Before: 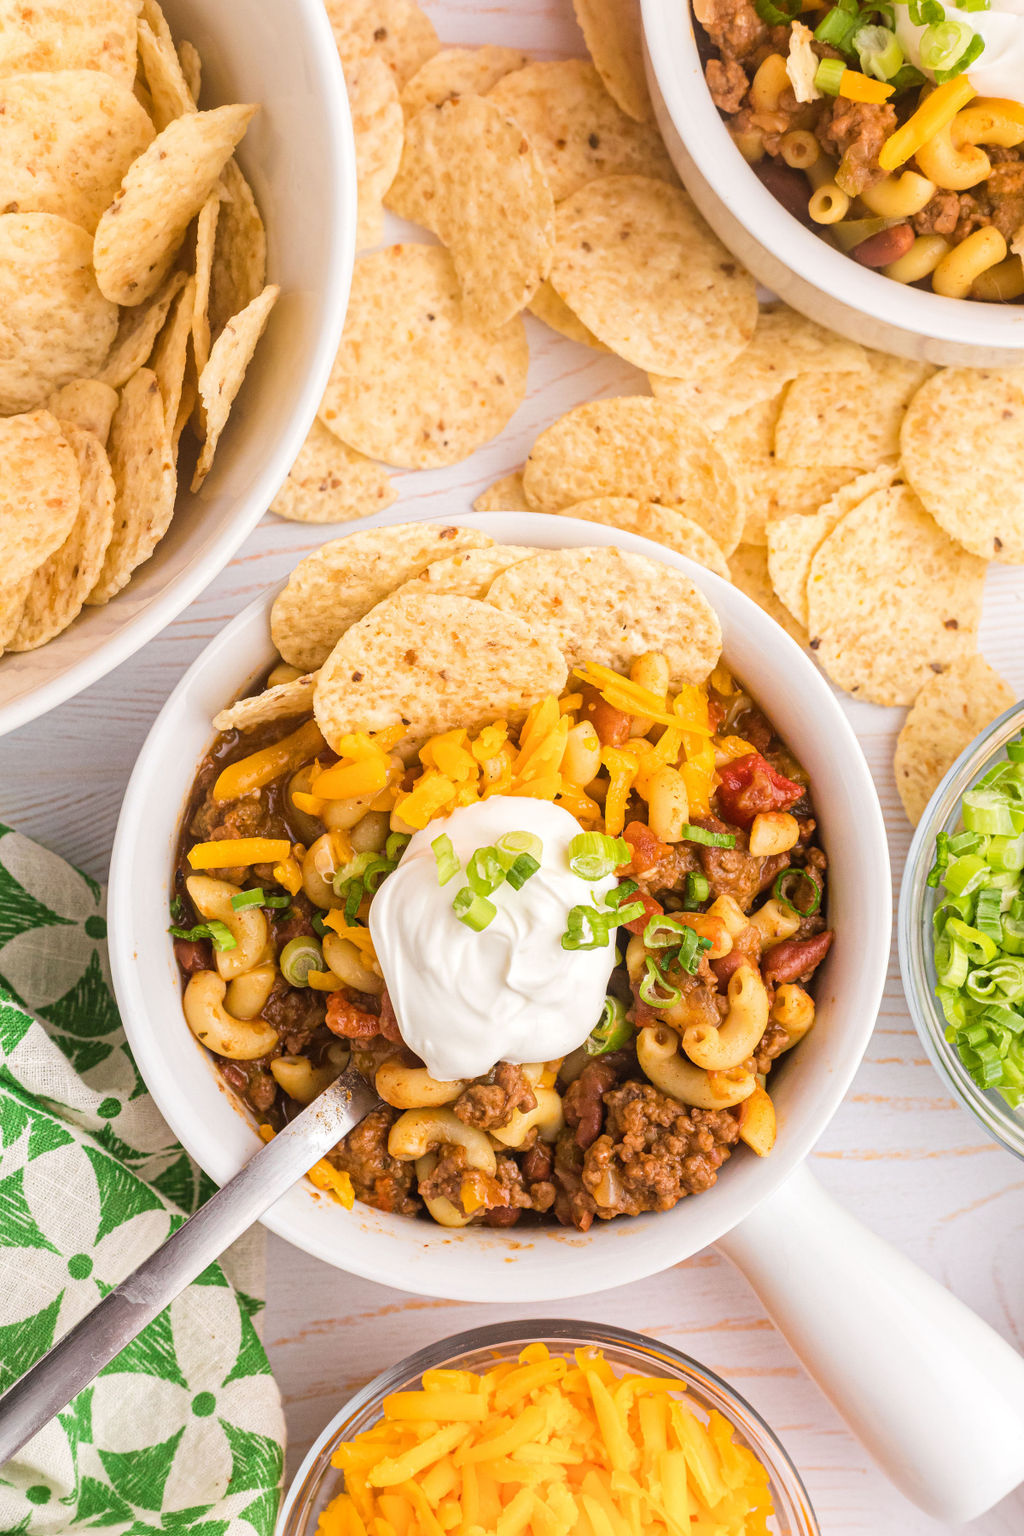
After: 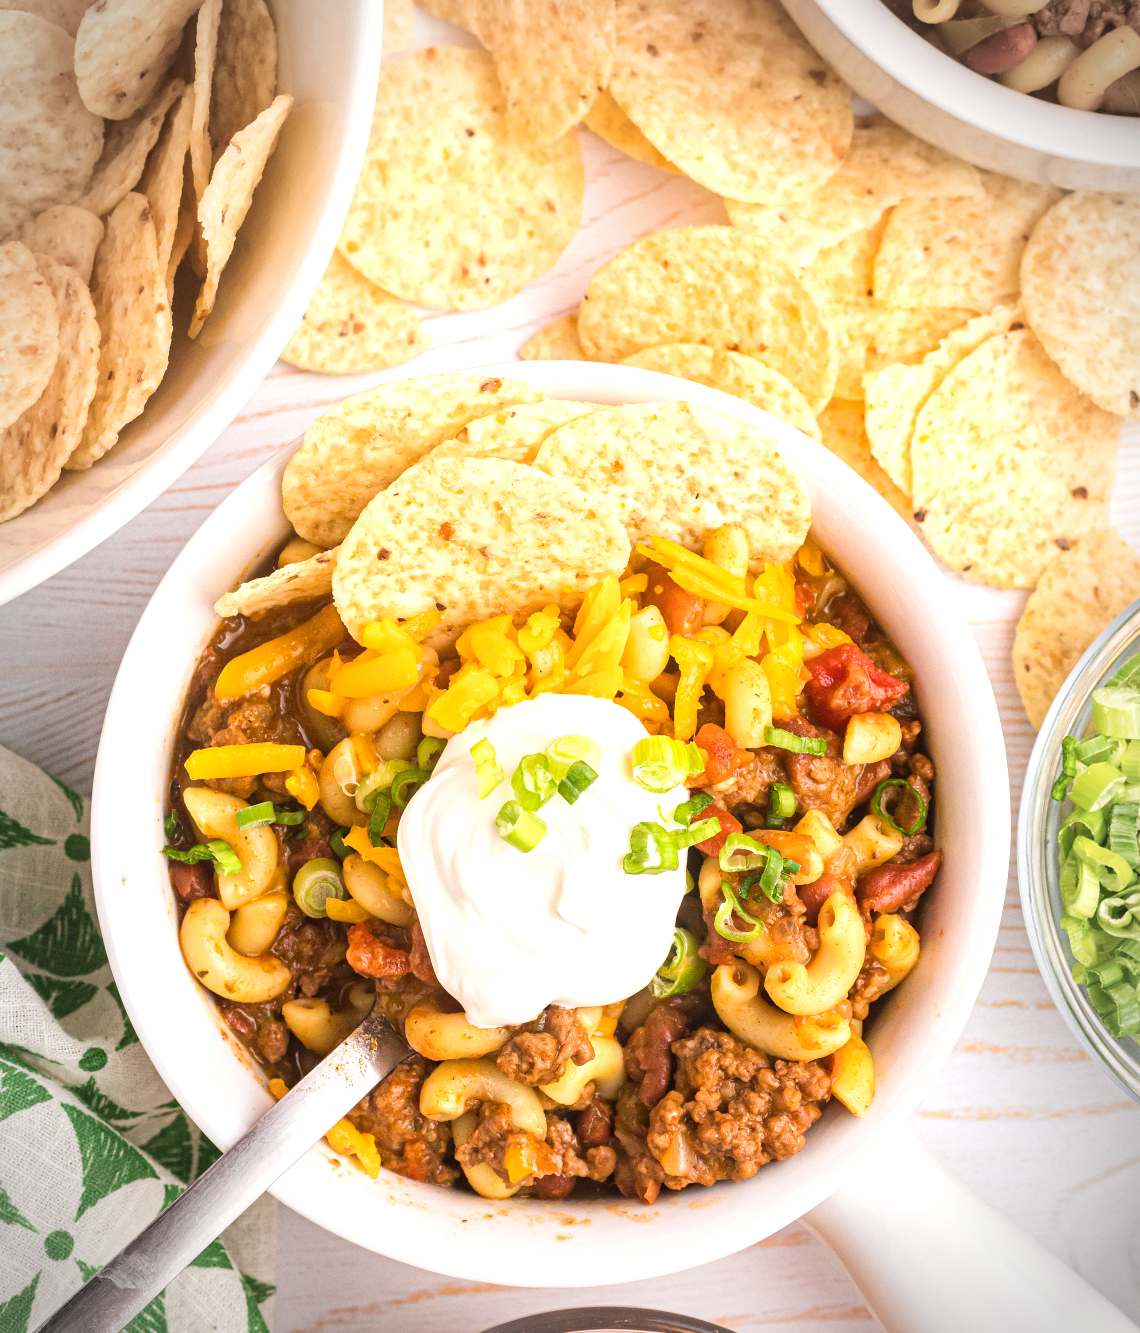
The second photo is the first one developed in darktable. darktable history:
crop and rotate: left 2.991%, top 13.302%, right 1.981%, bottom 12.636%
tone curve: curves: ch0 [(0, 0) (0.003, 0.003) (0.011, 0.011) (0.025, 0.025) (0.044, 0.044) (0.069, 0.069) (0.1, 0.099) (0.136, 0.135) (0.177, 0.176) (0.224, 0.223) (0.277, 0.275) (0.335, 0.333) (0.399, 0.396) (0.468, 0.465) (0.543, 0.545) (0.623, 0.625) (0.709, 0.71) (0.801, 0.801) (0.898, 0.898) (1, 1)], preserve colors none
vignetting: automatic ratio true
exposure: exposure 0.493 EV, compensate highlight preservation false
